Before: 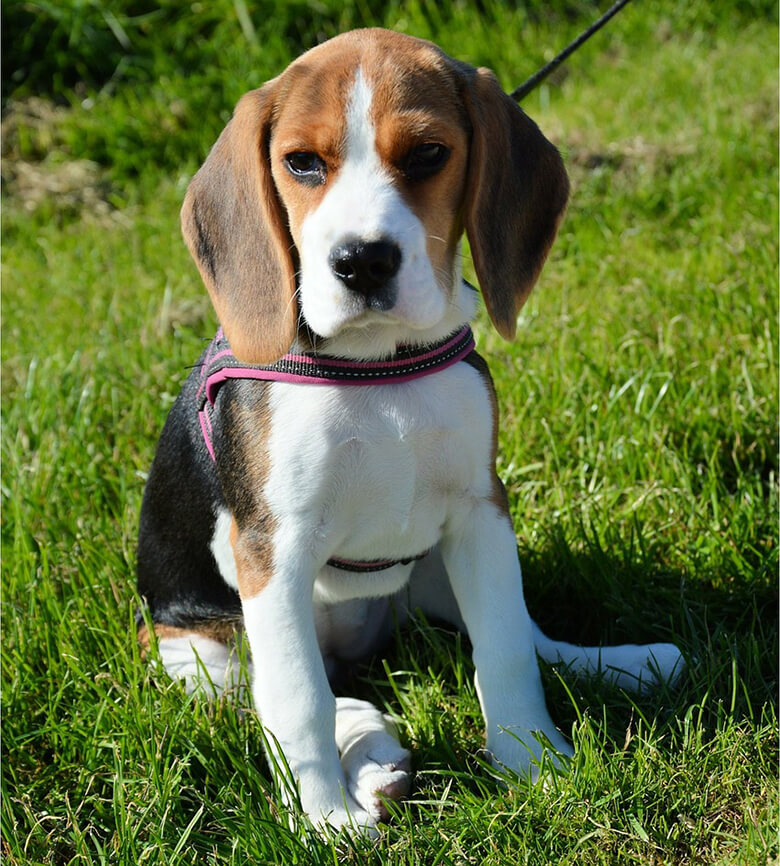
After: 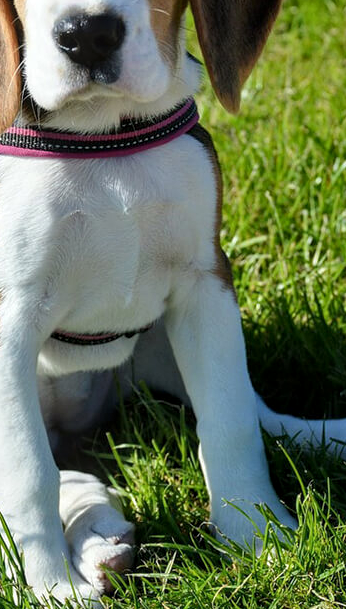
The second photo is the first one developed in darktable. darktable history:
crop: left 35.432%, top 26.233%, right 20.145%, bottom 3.432%
local contrast: on, module defaults
